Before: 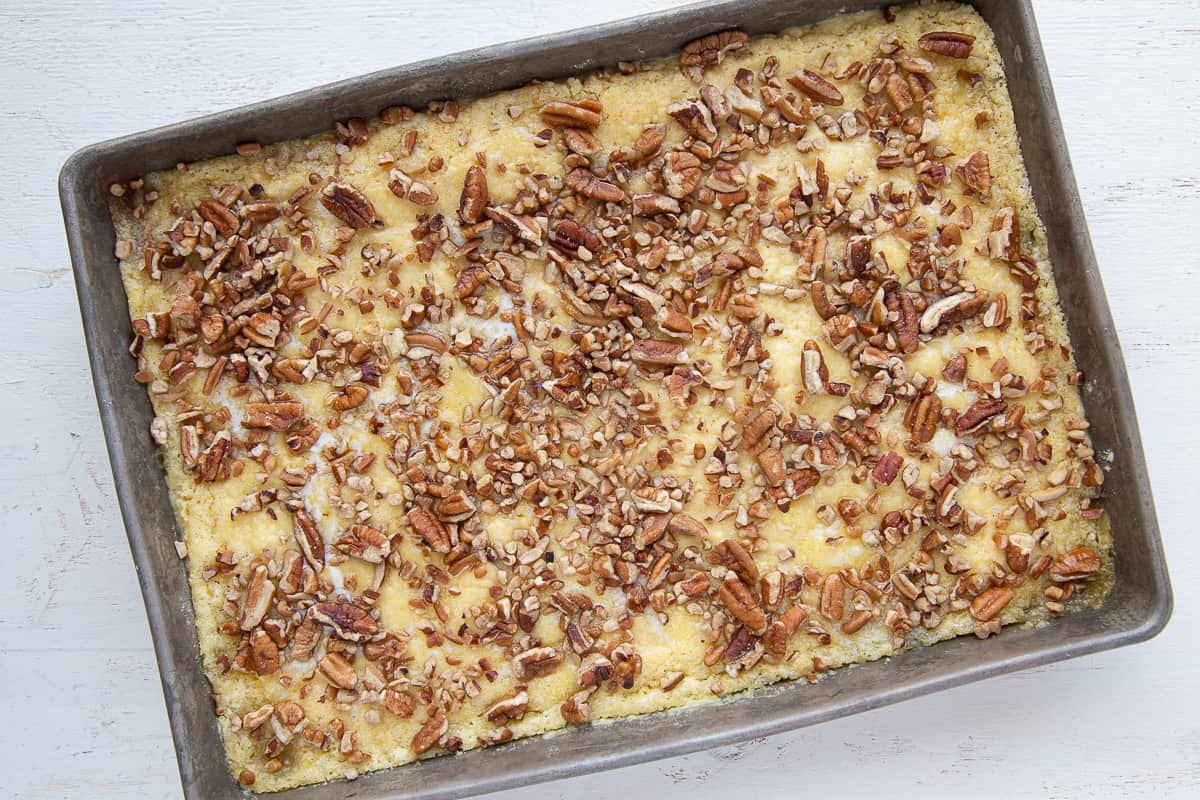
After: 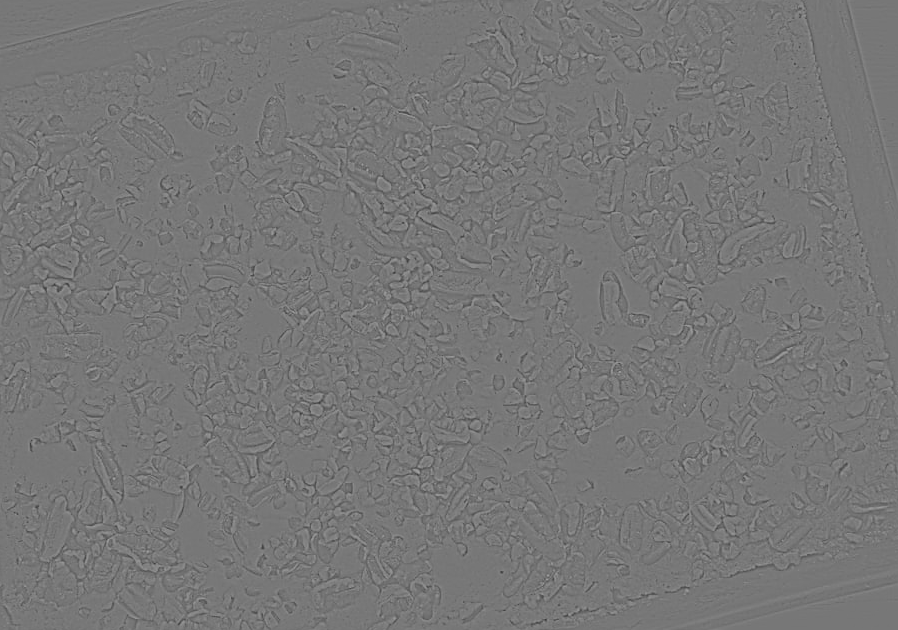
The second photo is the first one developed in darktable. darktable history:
sharpen: on, module defaults
highpass: sharpness 6%, contrast boost 7.63%
filmic rgb: black relative exposure -4.58 EV, white relative exposure 4.8 EV, threshold 3 EV, hardness 2.36, latitude 36.07%, contrast 1.048, highlights saturation mix 1.32%, shadows ↔ highlights balance 1.25%, color science v4 (2020), enable highlight reconstruction true
crop: left 16.768%, top 8.653%, right 8.362%, bottom 12.485%
